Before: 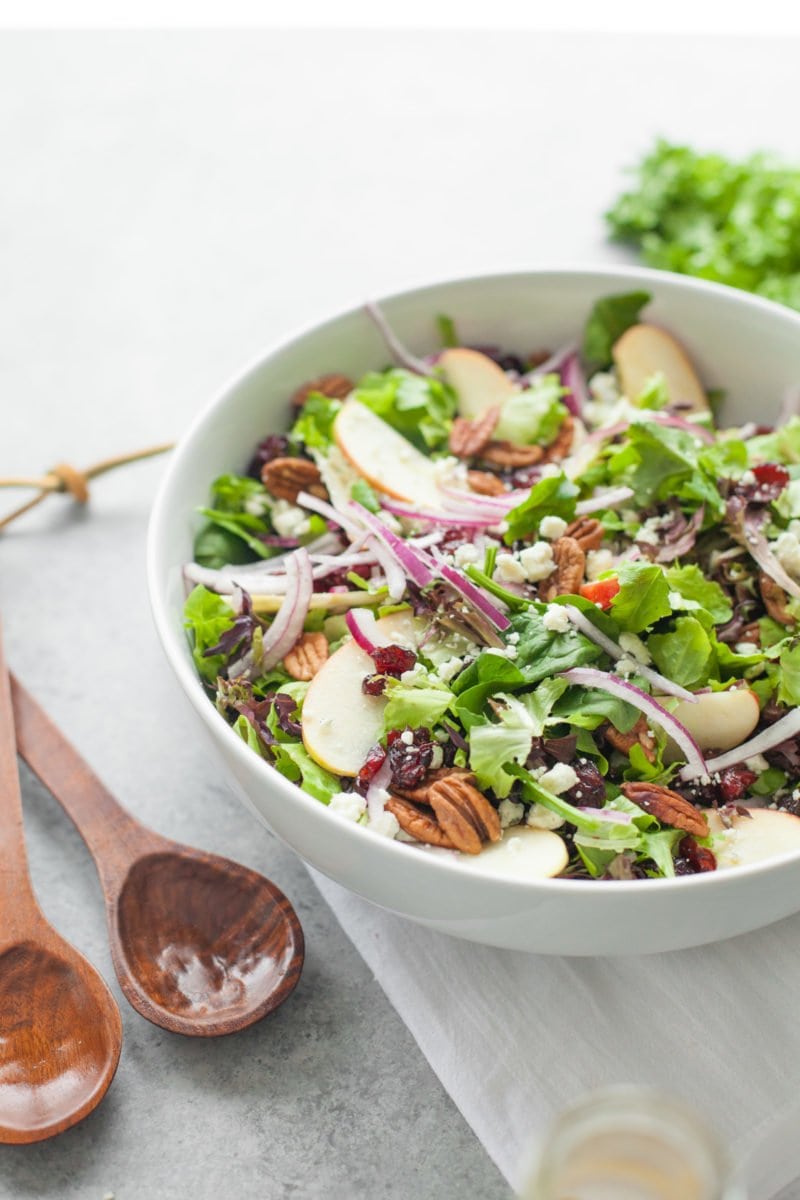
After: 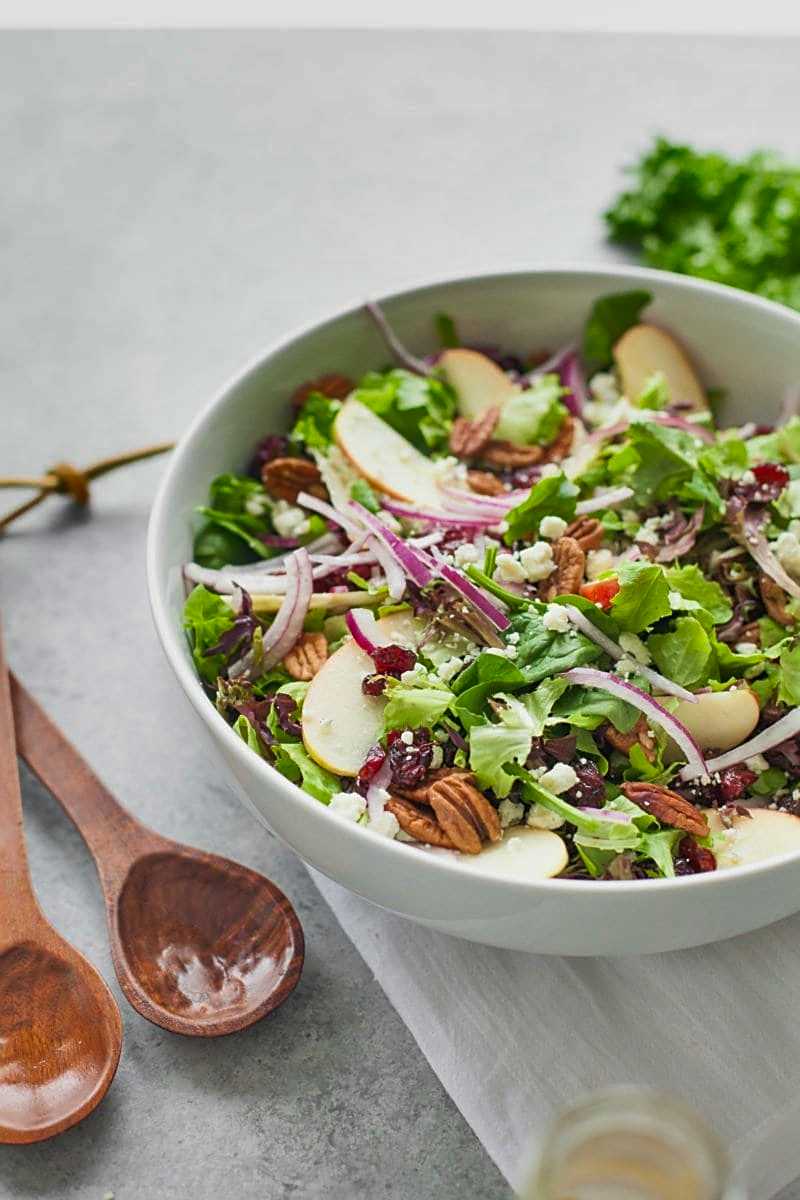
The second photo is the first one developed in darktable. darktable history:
shadows and highlights: white point adjustment -3.75, highlights -63.34, soften with gaussian
velvia: on, module defaults
sharpen: radius 1.946
